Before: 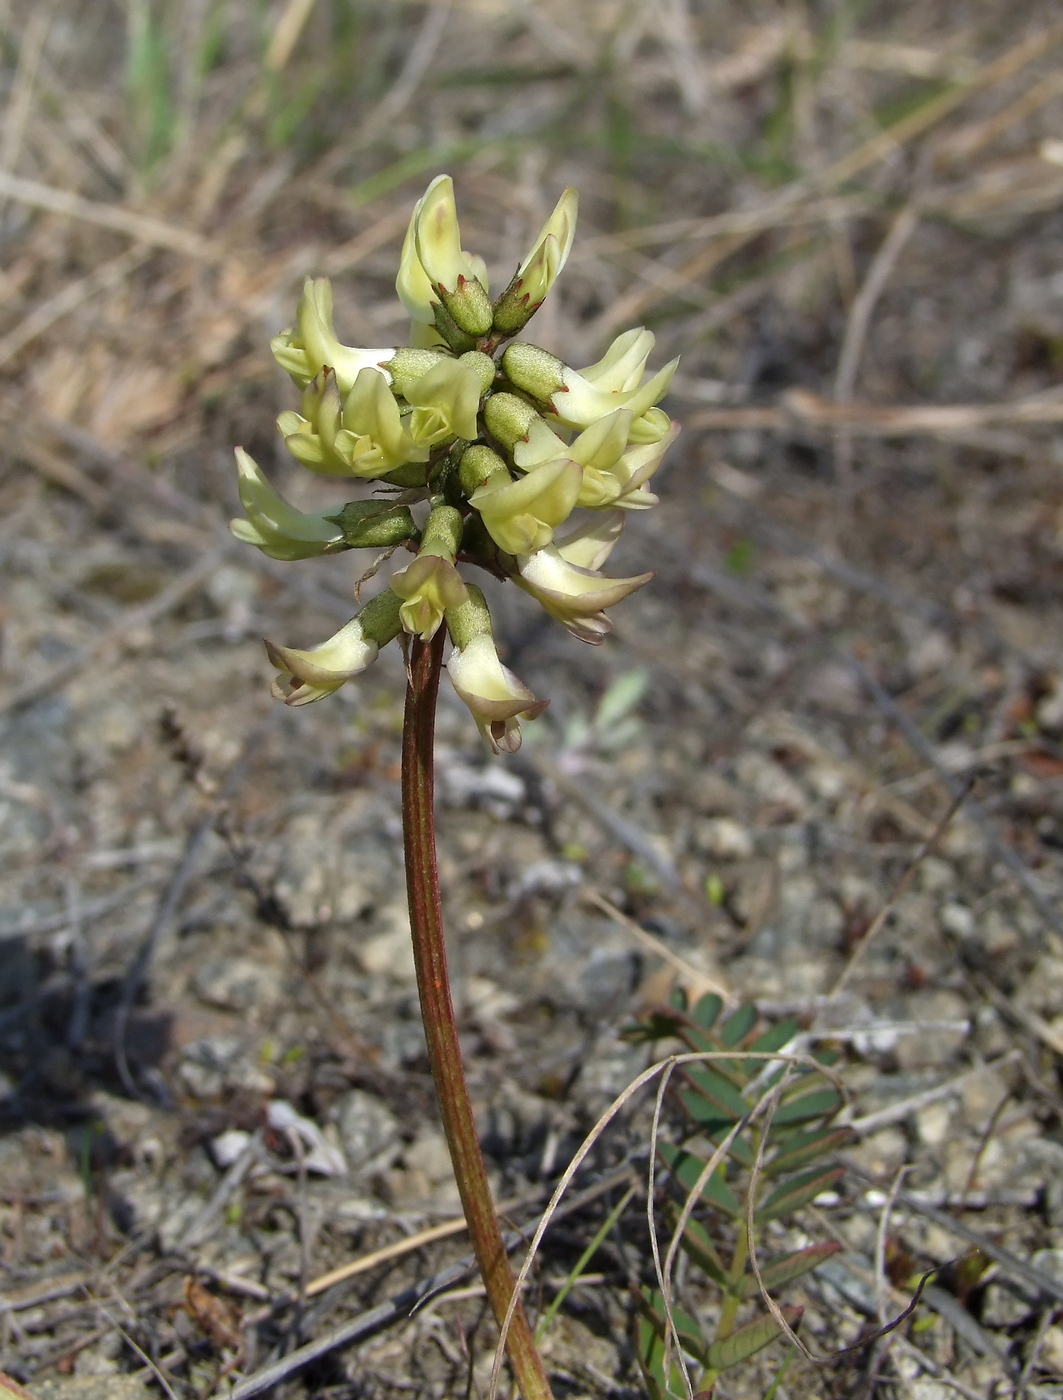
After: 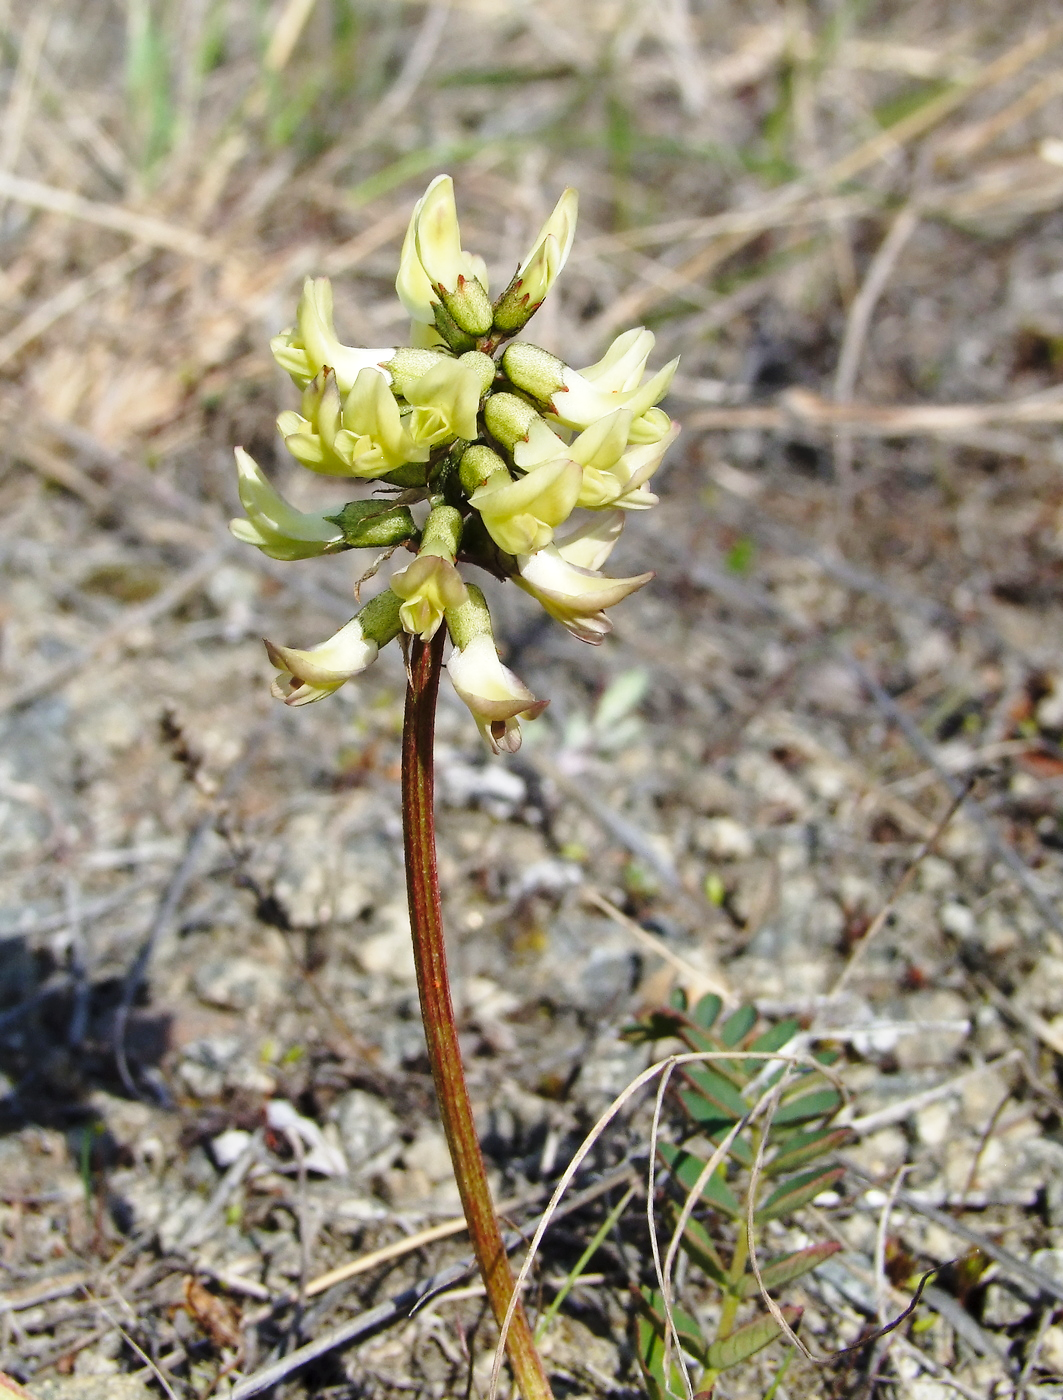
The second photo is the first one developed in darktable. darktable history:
tone equalizer: edges refinement/feathering 500, mask exposure compensation -1.57 EV, preserve details no
base curve: curves: ch0 [(0, 0) (0.028, 0.03) (0.121, 0.232) (0.46, 0.748) (0.859, 0.968) (1, 1)], preserve colors none
